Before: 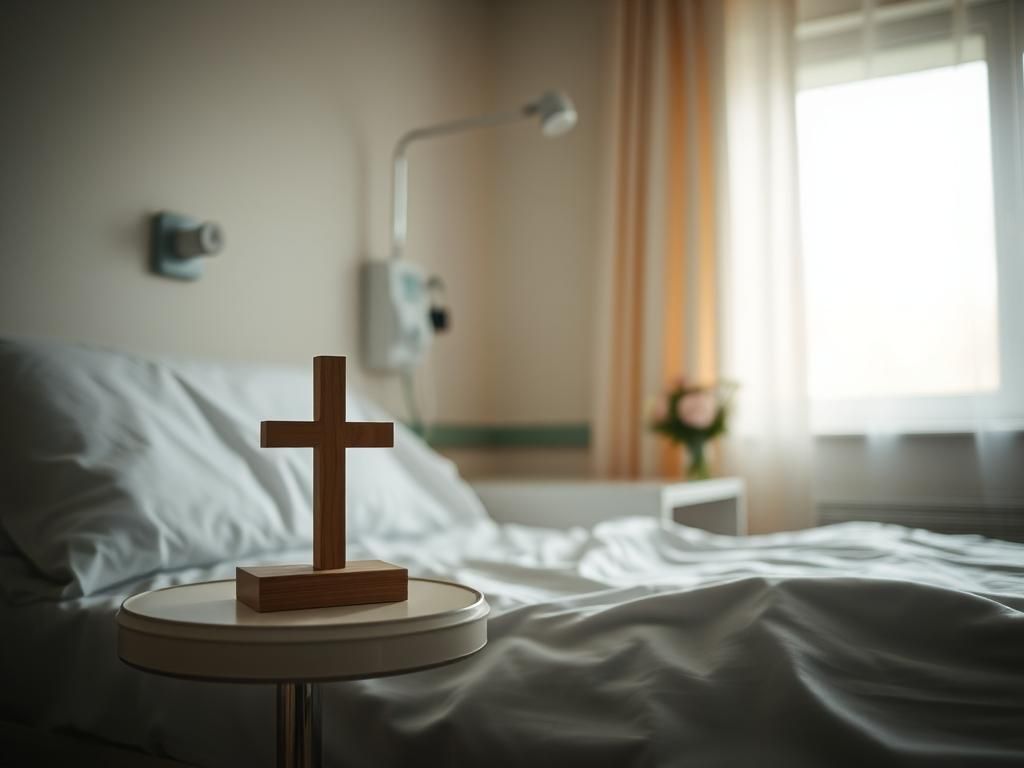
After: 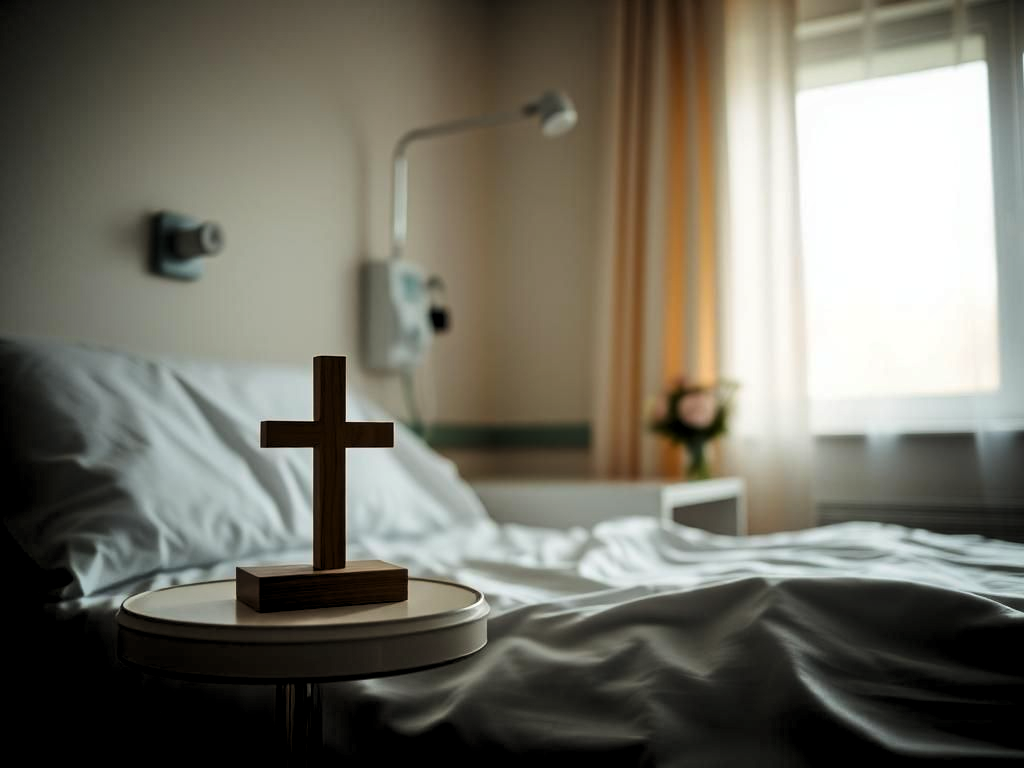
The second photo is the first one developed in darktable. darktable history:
levels: levels [0.116, 0.574, 1]
shadows and highlights: soften with gaussian
contrast brightness saturation: contrast 0.09, saturation 0.28
